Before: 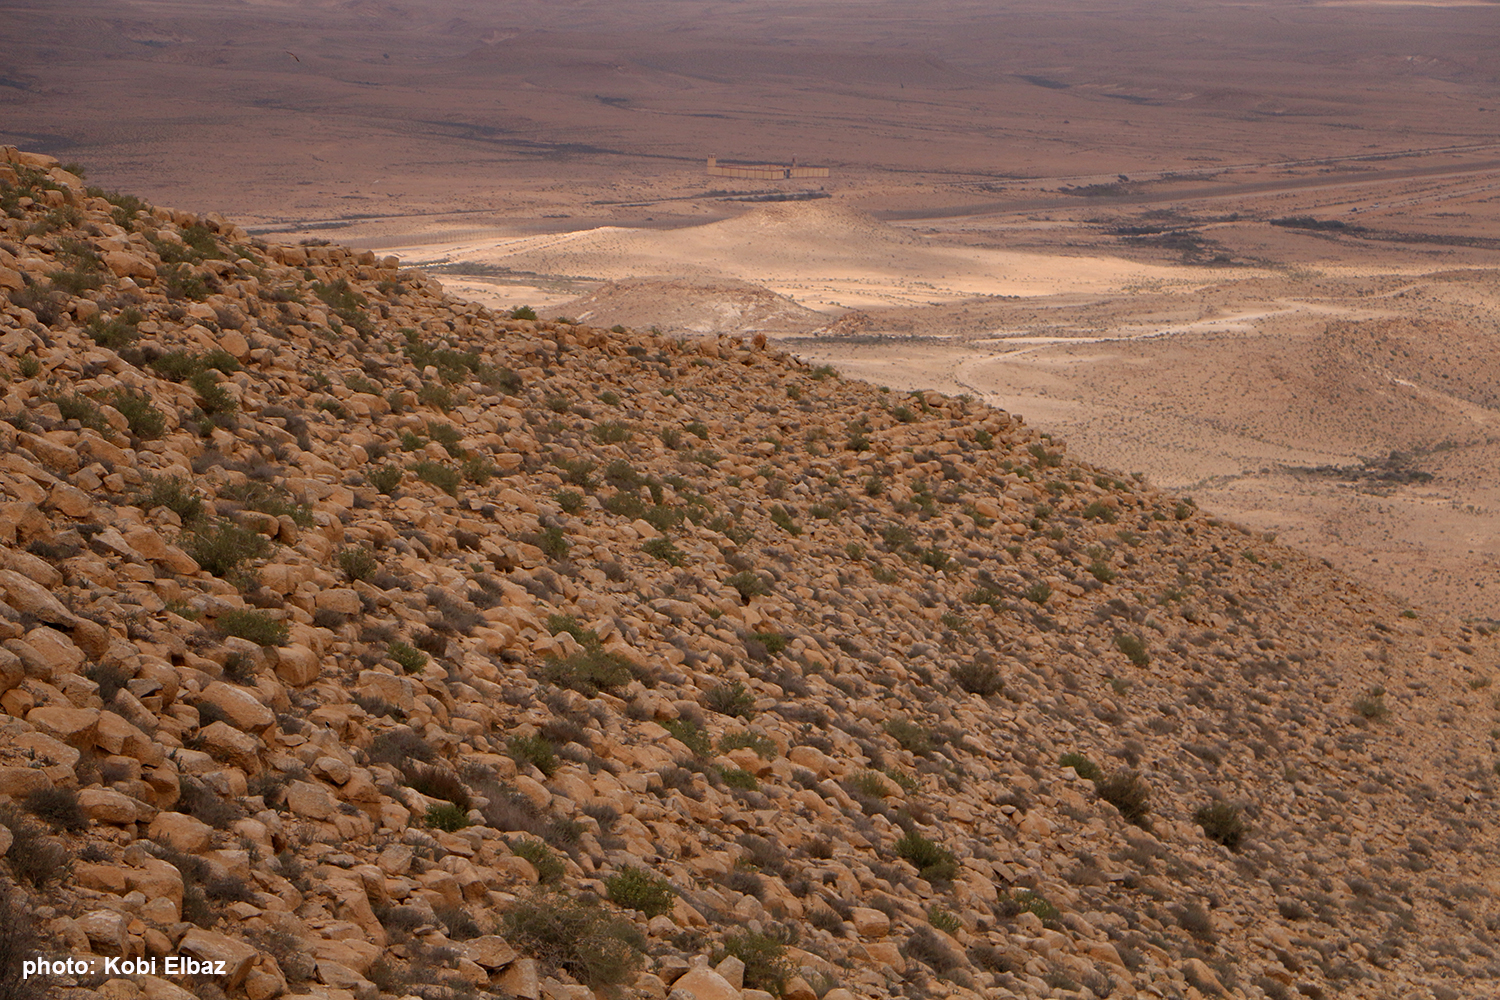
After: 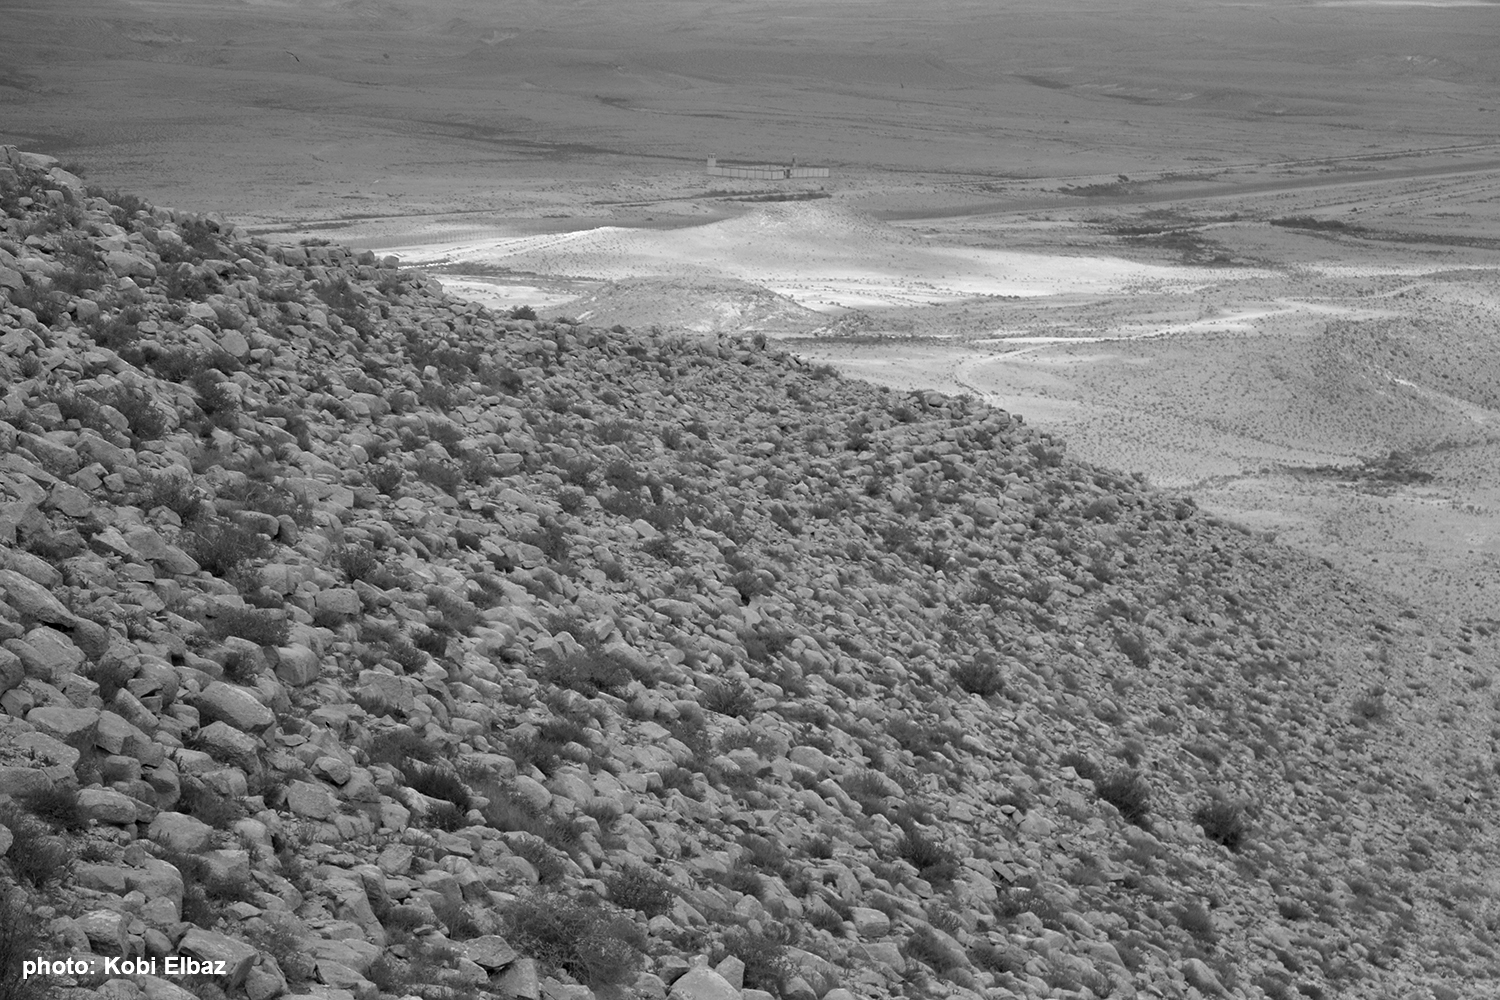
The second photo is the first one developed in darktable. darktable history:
exposure: black level correction 0.001, exposure 0.5 EV, compensate exposure bias true, compensate highlight preservation false
monochrome: on, module defaults
